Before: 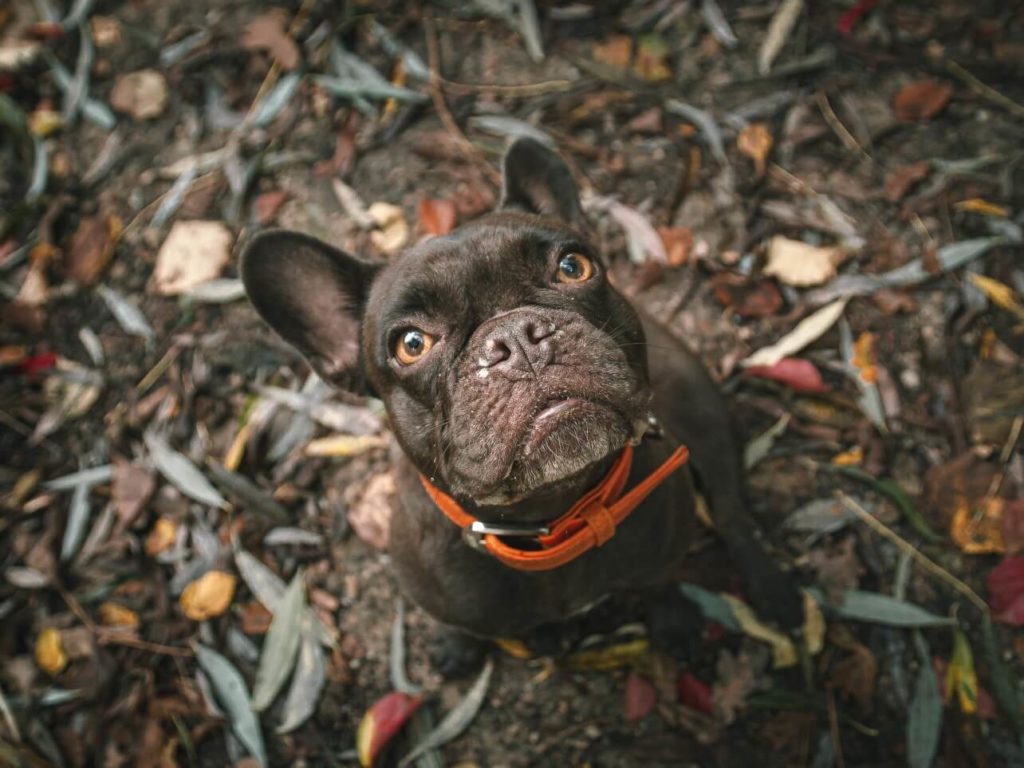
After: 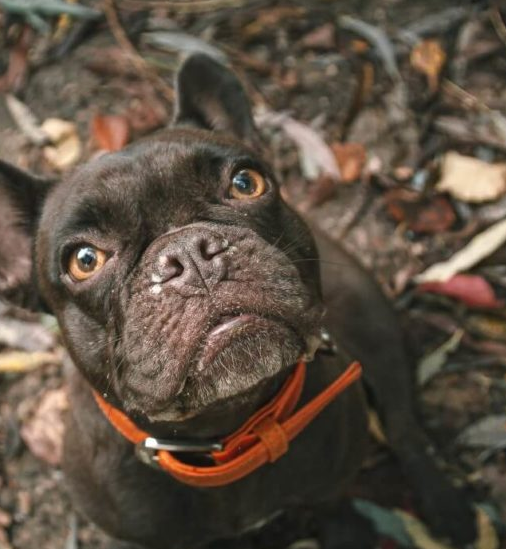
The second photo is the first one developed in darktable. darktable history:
crop: left 31.937%, top 10.959%, right 18.646%, bottom 17.508%
